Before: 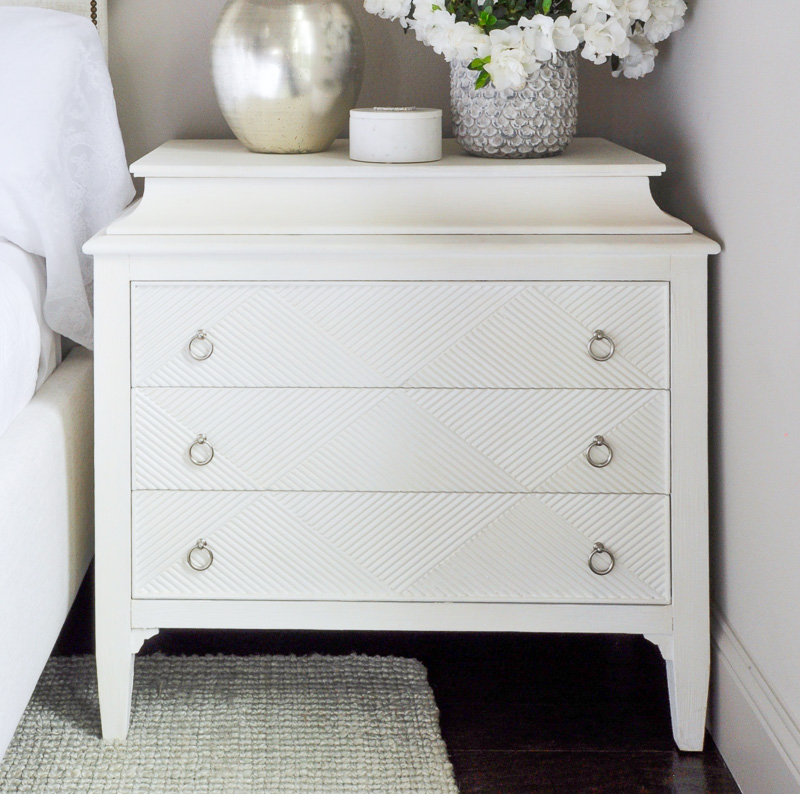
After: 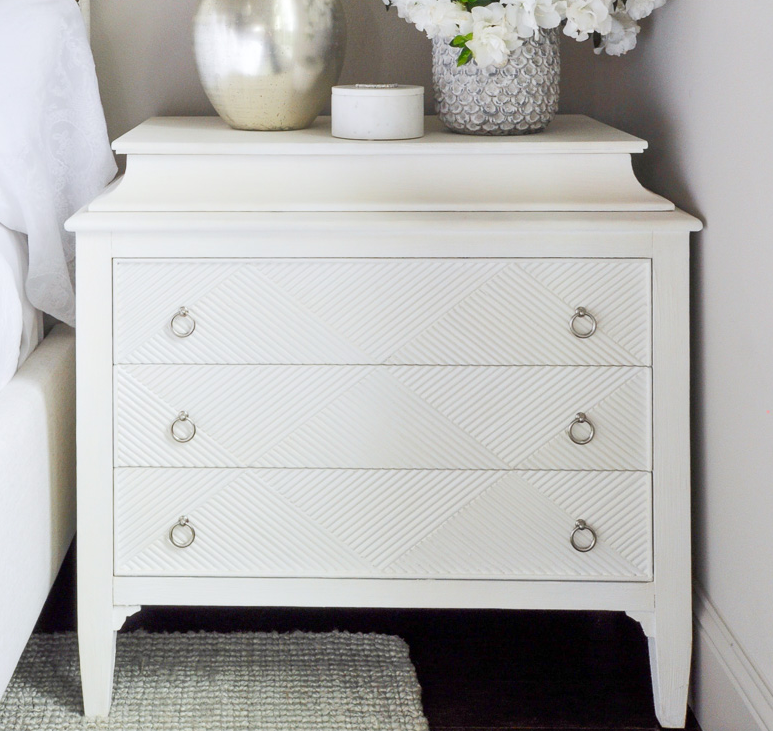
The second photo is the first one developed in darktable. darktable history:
crop: left 2.335%, top 2.906%, right 1.013%, bottom 4.946%
